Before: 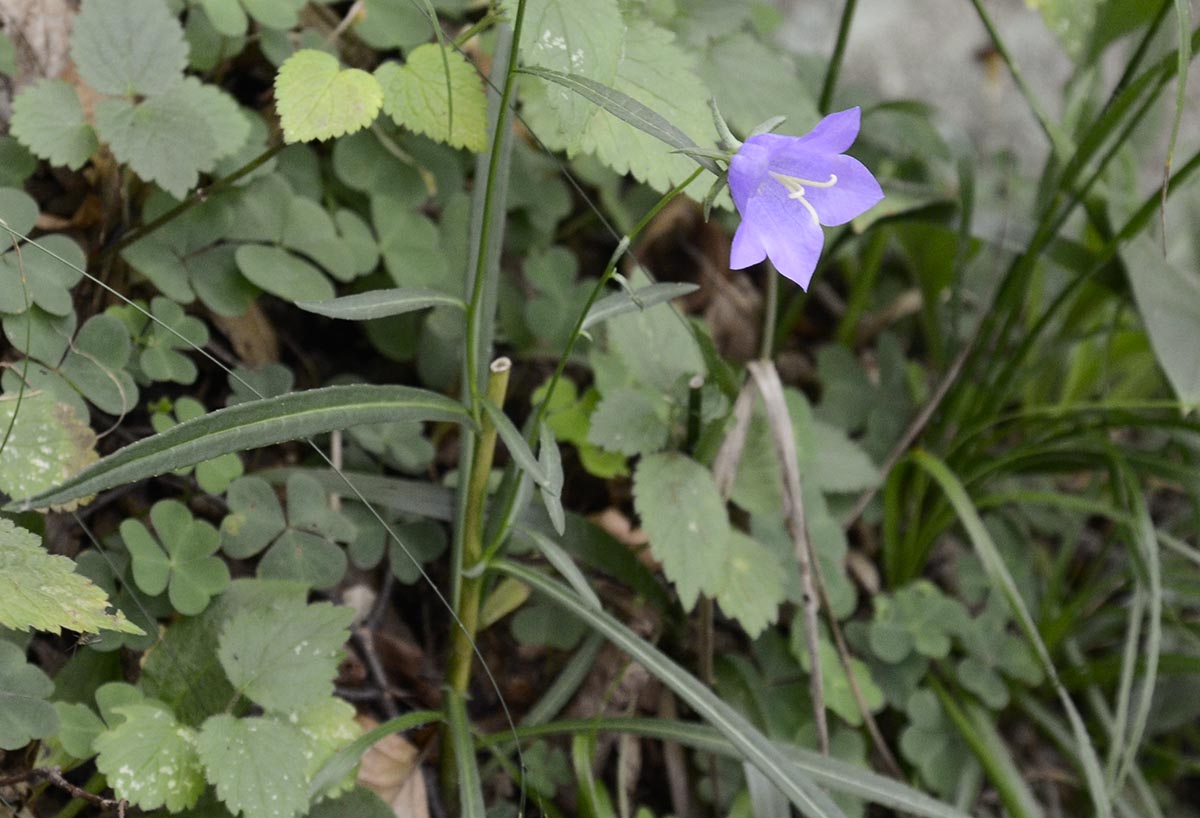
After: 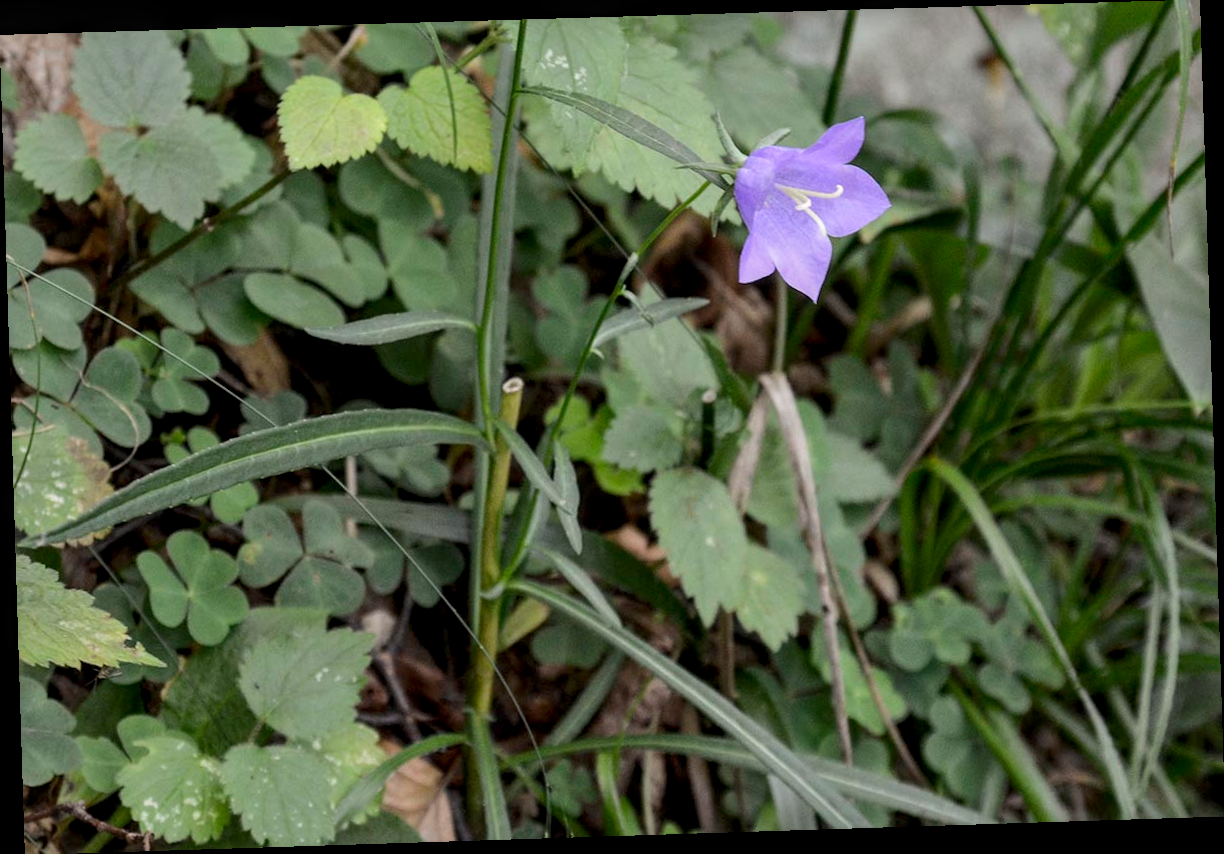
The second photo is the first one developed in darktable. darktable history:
rotate and perspective: rotation -1.77°, lens shift (horizontal) 0.004, automatic cropping off
local contrast: highlights 25%, detail 130%
